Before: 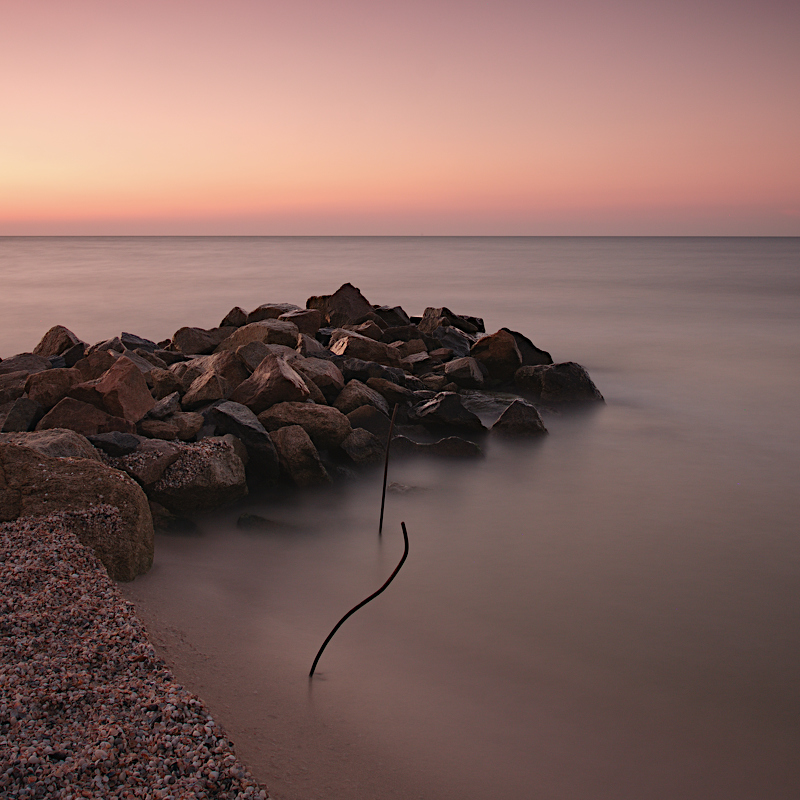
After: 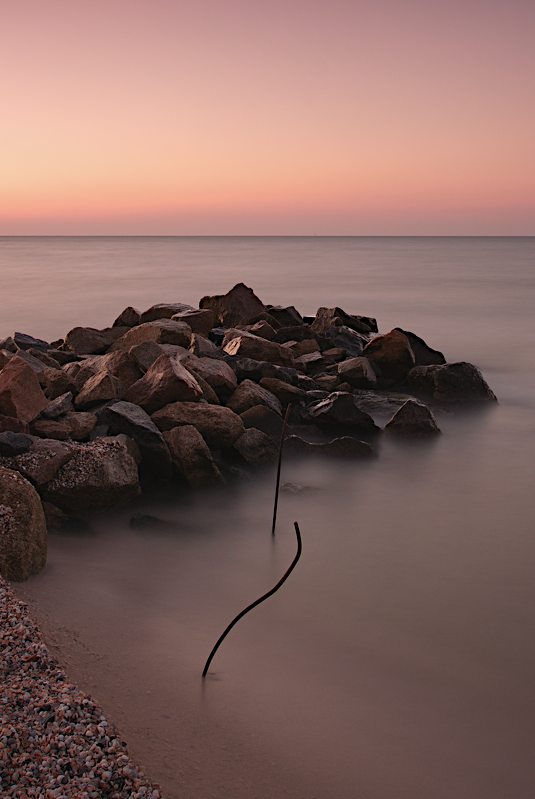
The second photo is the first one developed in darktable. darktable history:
crop and rotate: left 13.502%, right 19.614%
